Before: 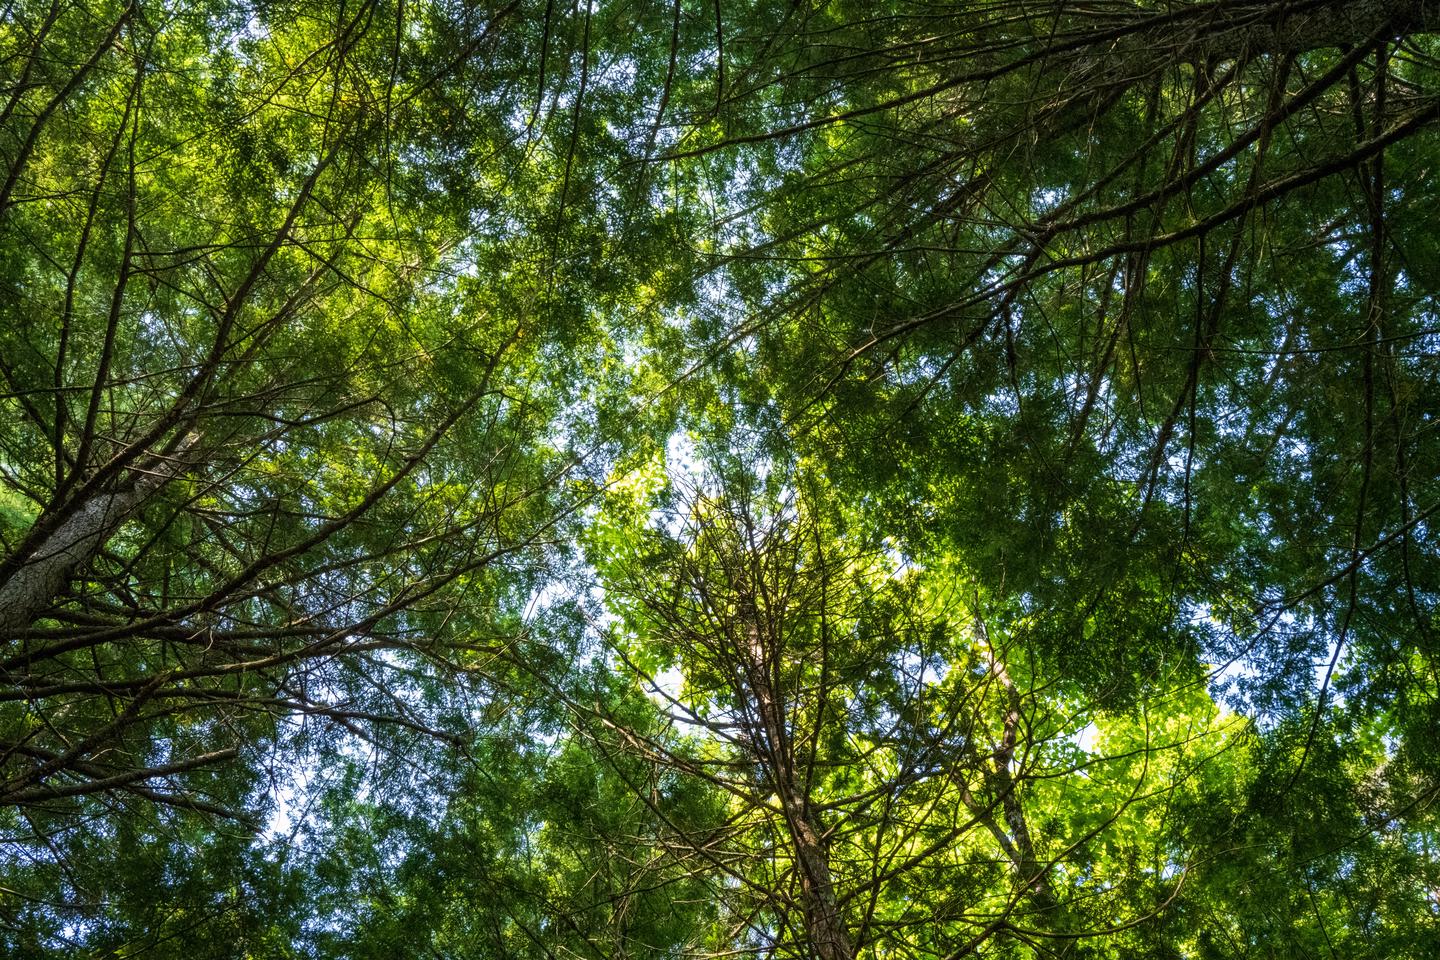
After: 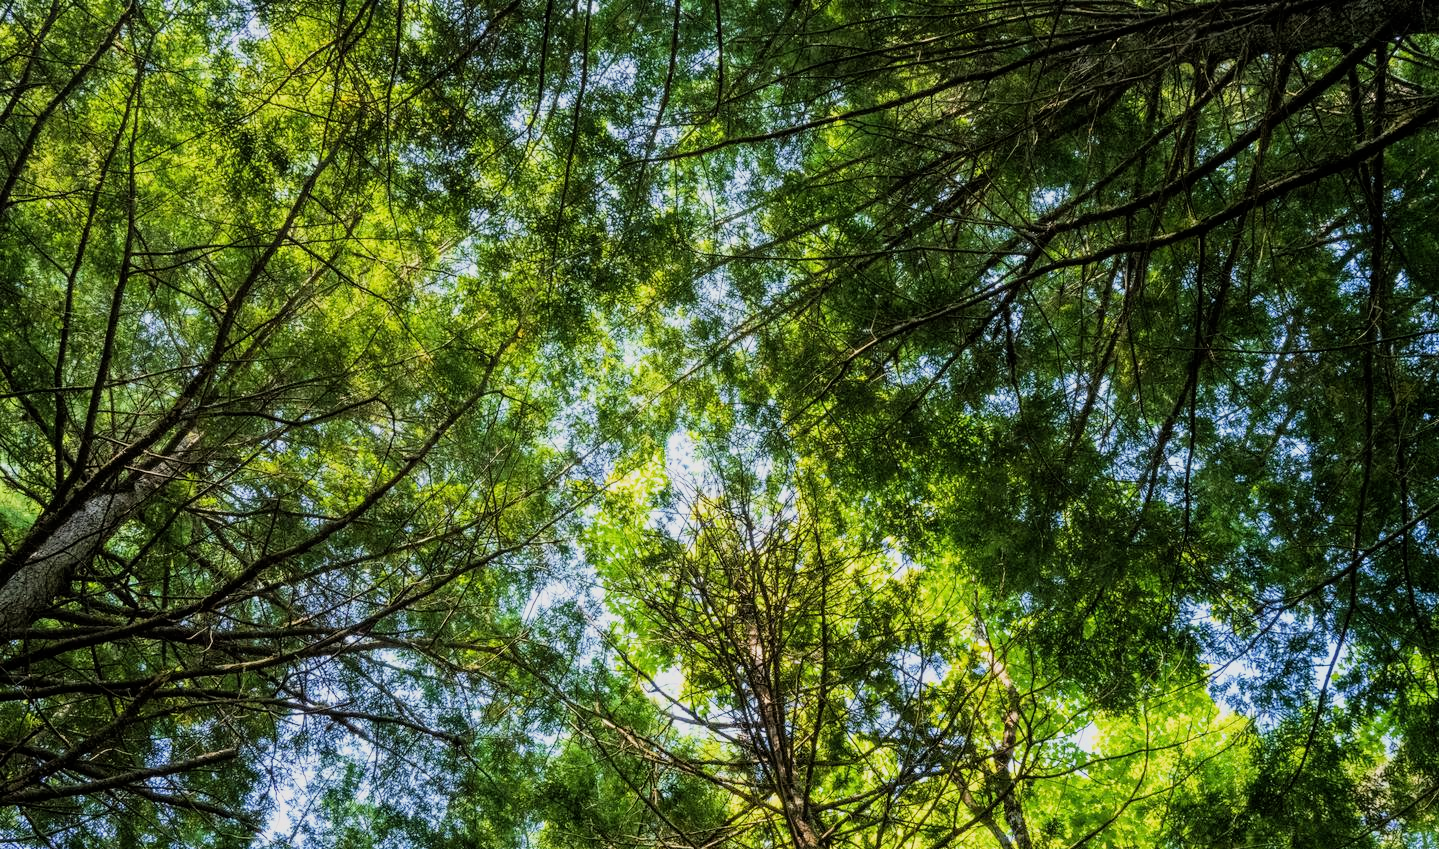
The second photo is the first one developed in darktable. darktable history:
crop and rotate: top 0%, bottom 11.49%
exposure: black level correction 0, exposure 0.5 EV, compensate highlight preservation false
filmic rgb: black relative exposure -7.65 EV, white relative exposure 4.56 EV, hardness 3.61, color science v6 (2022)
